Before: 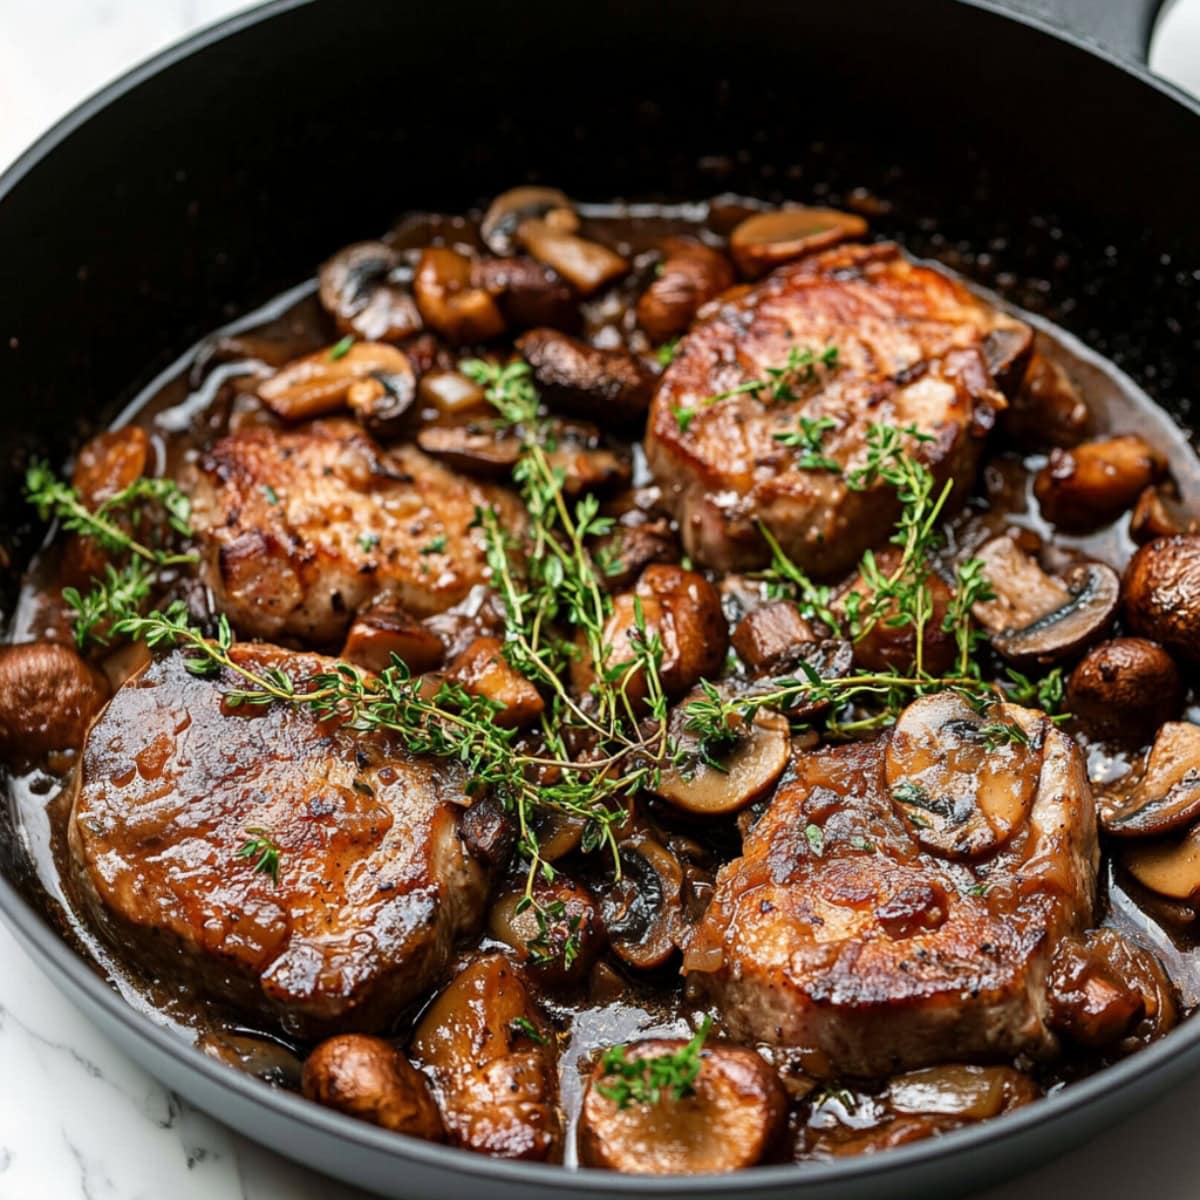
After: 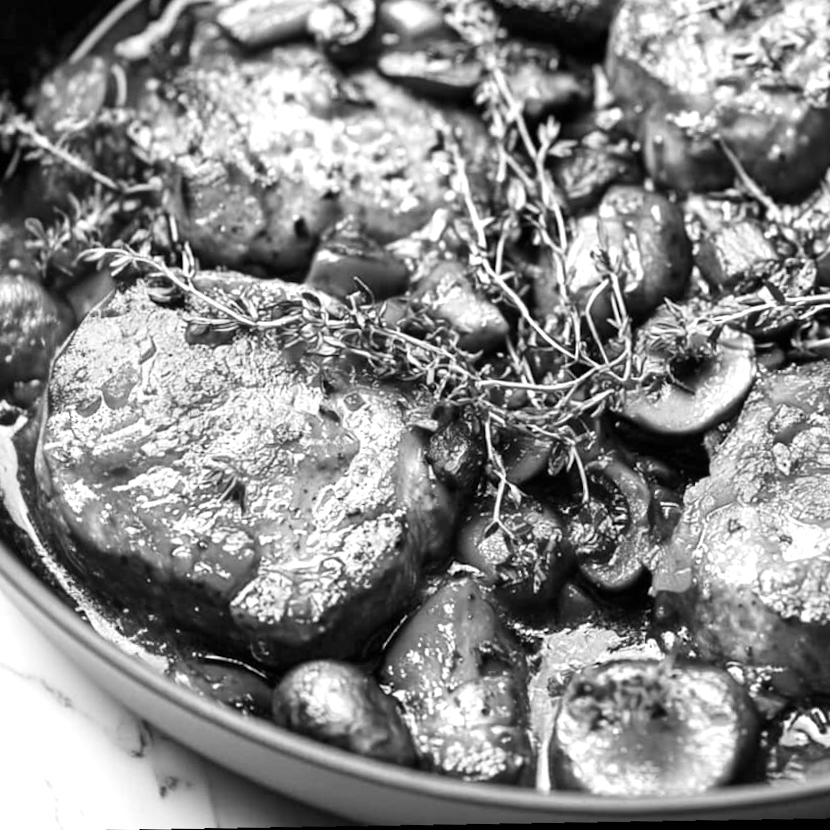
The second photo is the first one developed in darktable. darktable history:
contrast brightness saturation: contrast 0.11, saturation -0.17
exposure: black level correction 0, exposure 0.7 EV, compensate exposure bias true, compensate highlight preservation false
rotate and perspective: rotation -1.75°, automatic cropping off
white balance: emerald 1
crop and rotate: angle -0.82°, left 3.85%, top 31.828%, right 27.992%
color calibration: output gray [0.714, 0.278, 0, 0], illuminant same as pipeline (D50), adaptation none (bypass)
